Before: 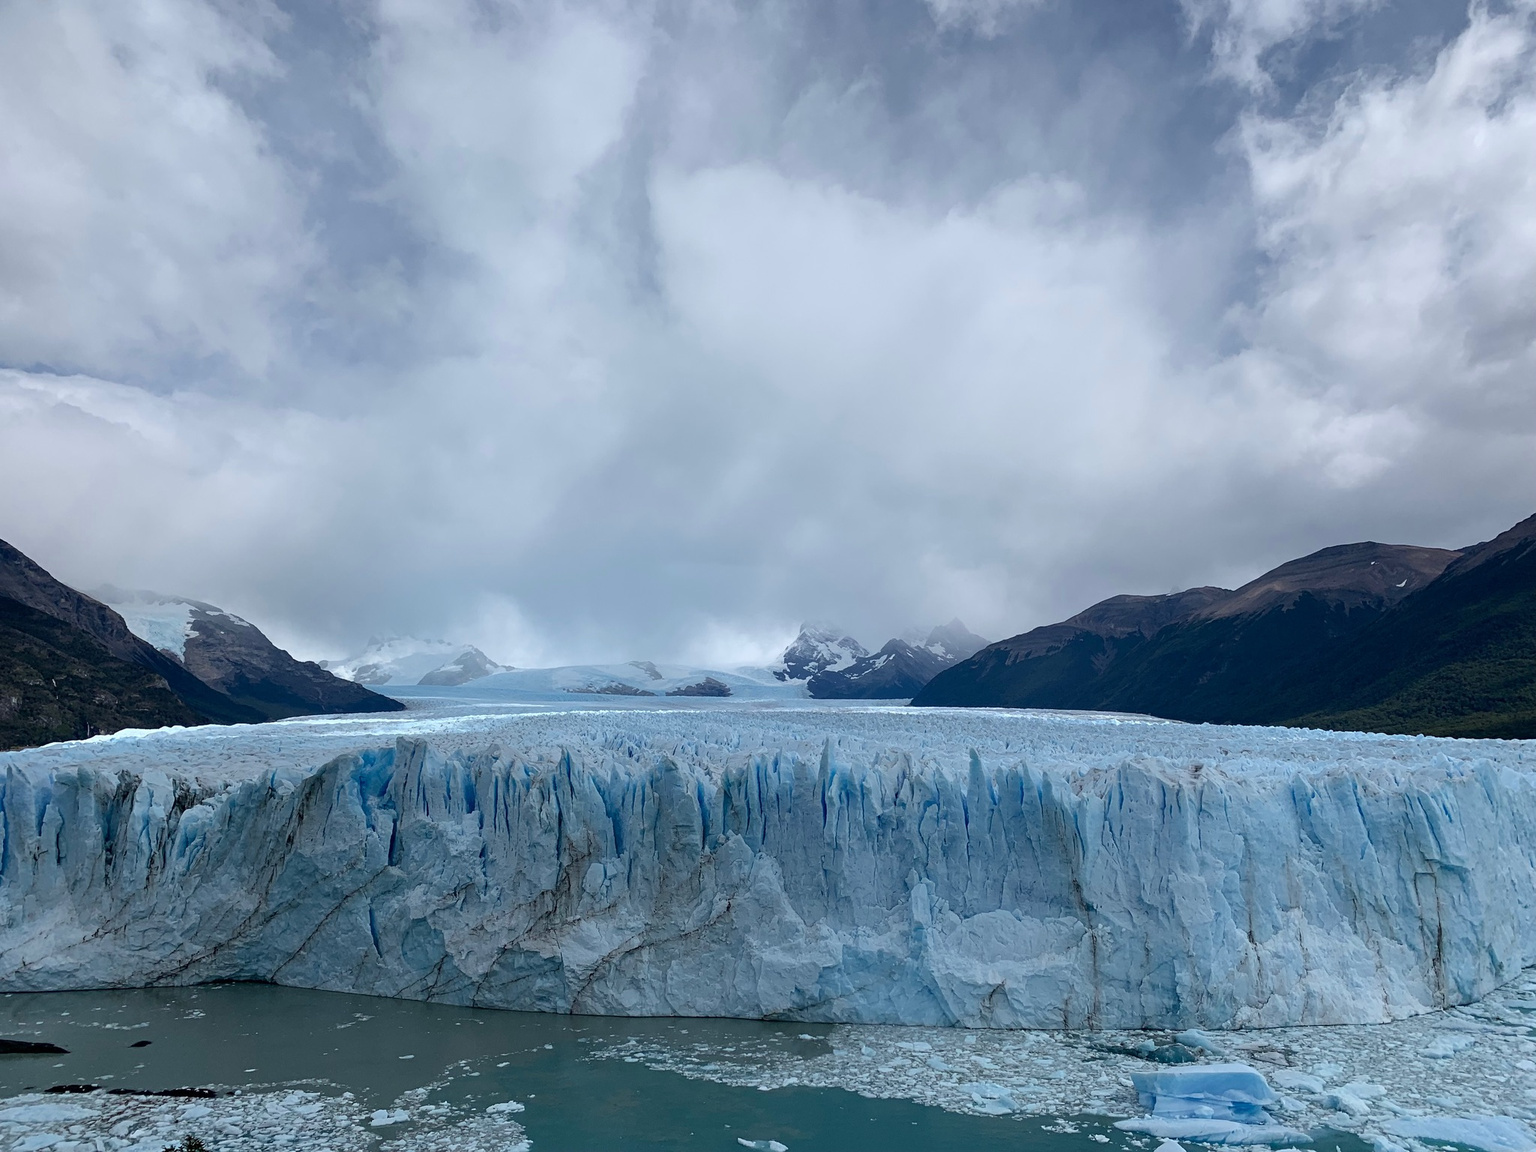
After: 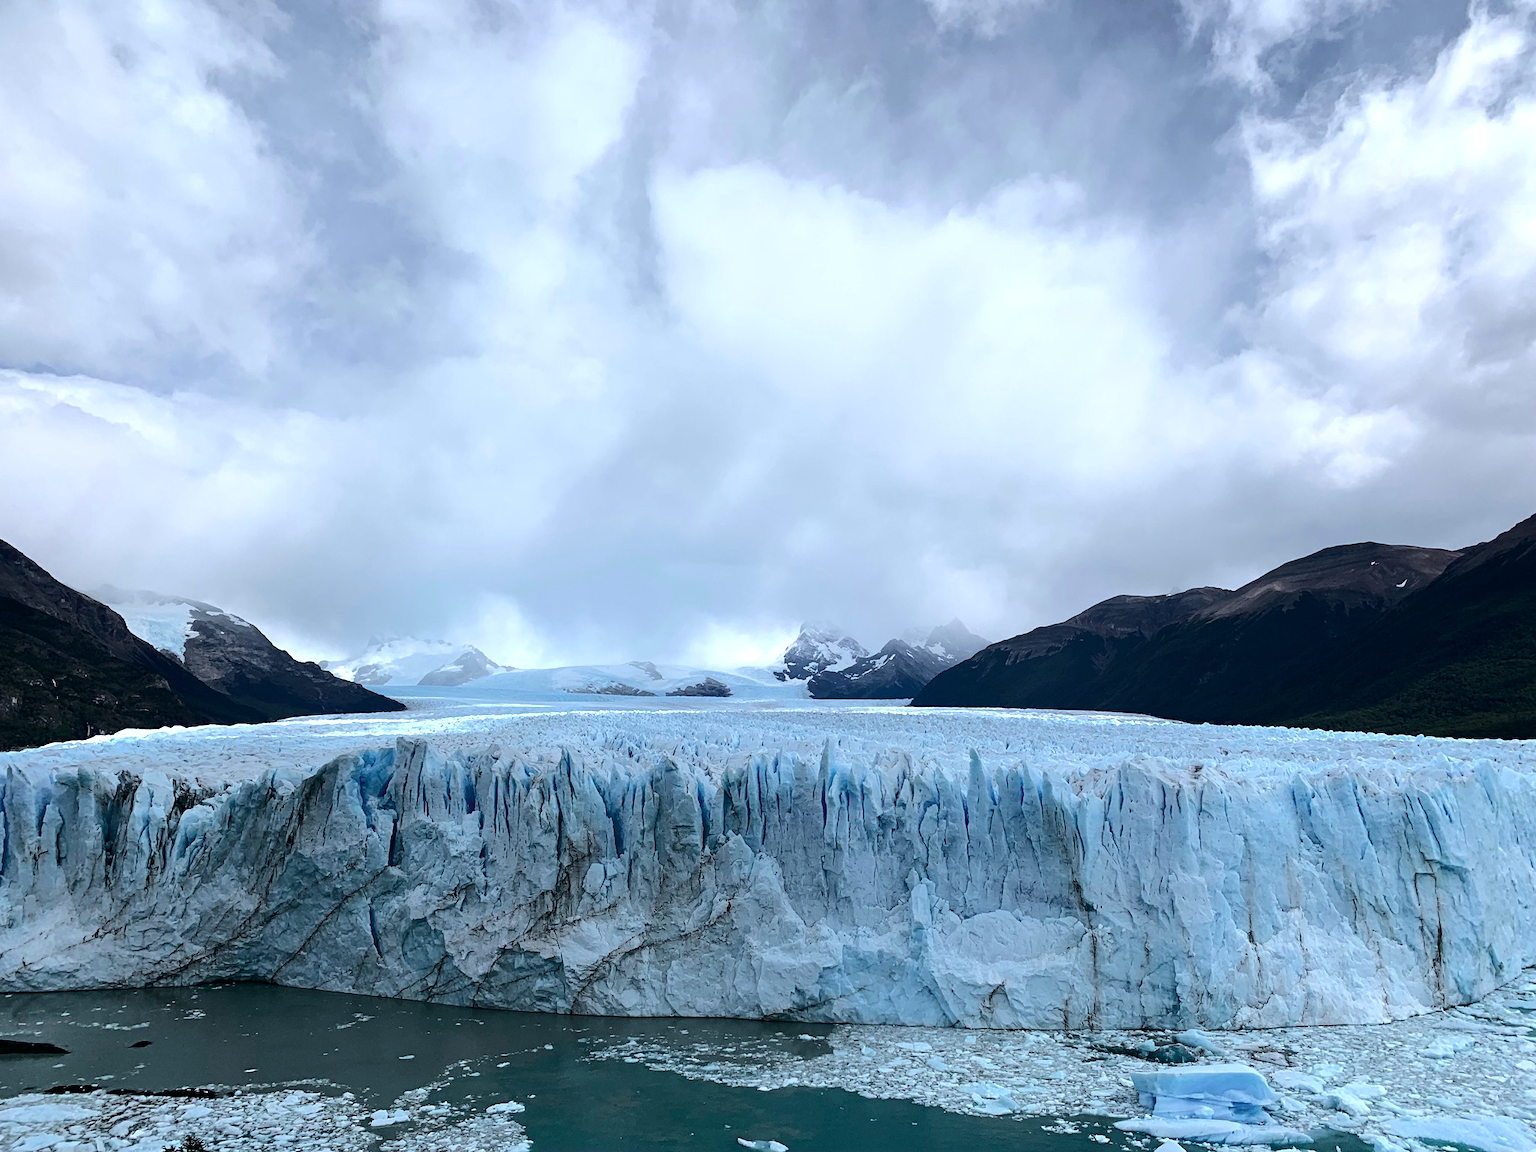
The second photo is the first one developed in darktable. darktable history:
tone curve: curves: ch0 [(0, 0.003) (0.211, 0.174) (0.482, 0.519) (0.843, 0.821) (0.992, 0.971)]; ch1 [(0, 0) (0.276, 0.206) (0.393, 0.364) (0.482, 0.477) (0.506, 0.5) (0.523, 0.523) (0.572, 0.592) (0.695, 0.767) (1, 1)]; ch2 [(0, 0) (0.438, 0.456) (0.498, 0.497) (0.536, 0.527) (0.562, 0.584) (0.619, 0.602) (0.698, 0.698) (1, 1)], color space Lab, independent channels, preserve colors none
color calibration: illuminant as shot in camera, x 0.358, y 0.373, temperature 4628.91 K
tone equalizer: -8 EV -0.75 EV, -7 EV -0.7 EV, -6 EV -0.6 EV, -5 EV -0.4 EV, -3 EV 0.4 EV, -2 EV 0.6 EV, -1 EV 0.7 EV, +0 EV 0.75 EV, edges refinement/feathering 500, mask exposure compensation -1.57 EV, preserve details no
